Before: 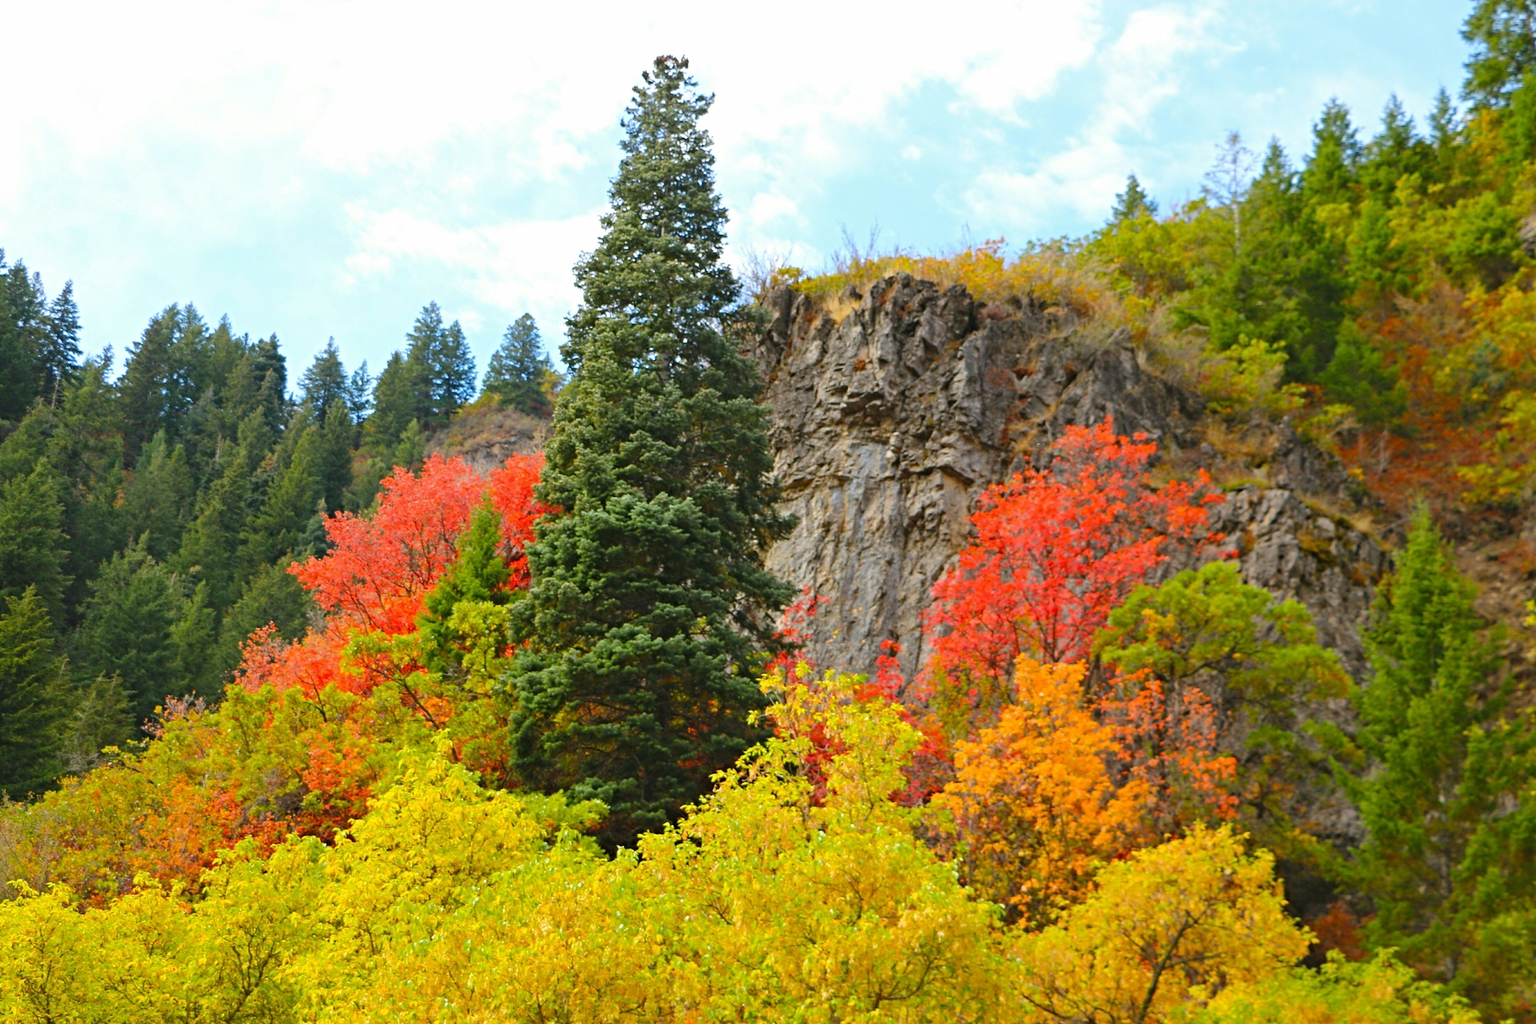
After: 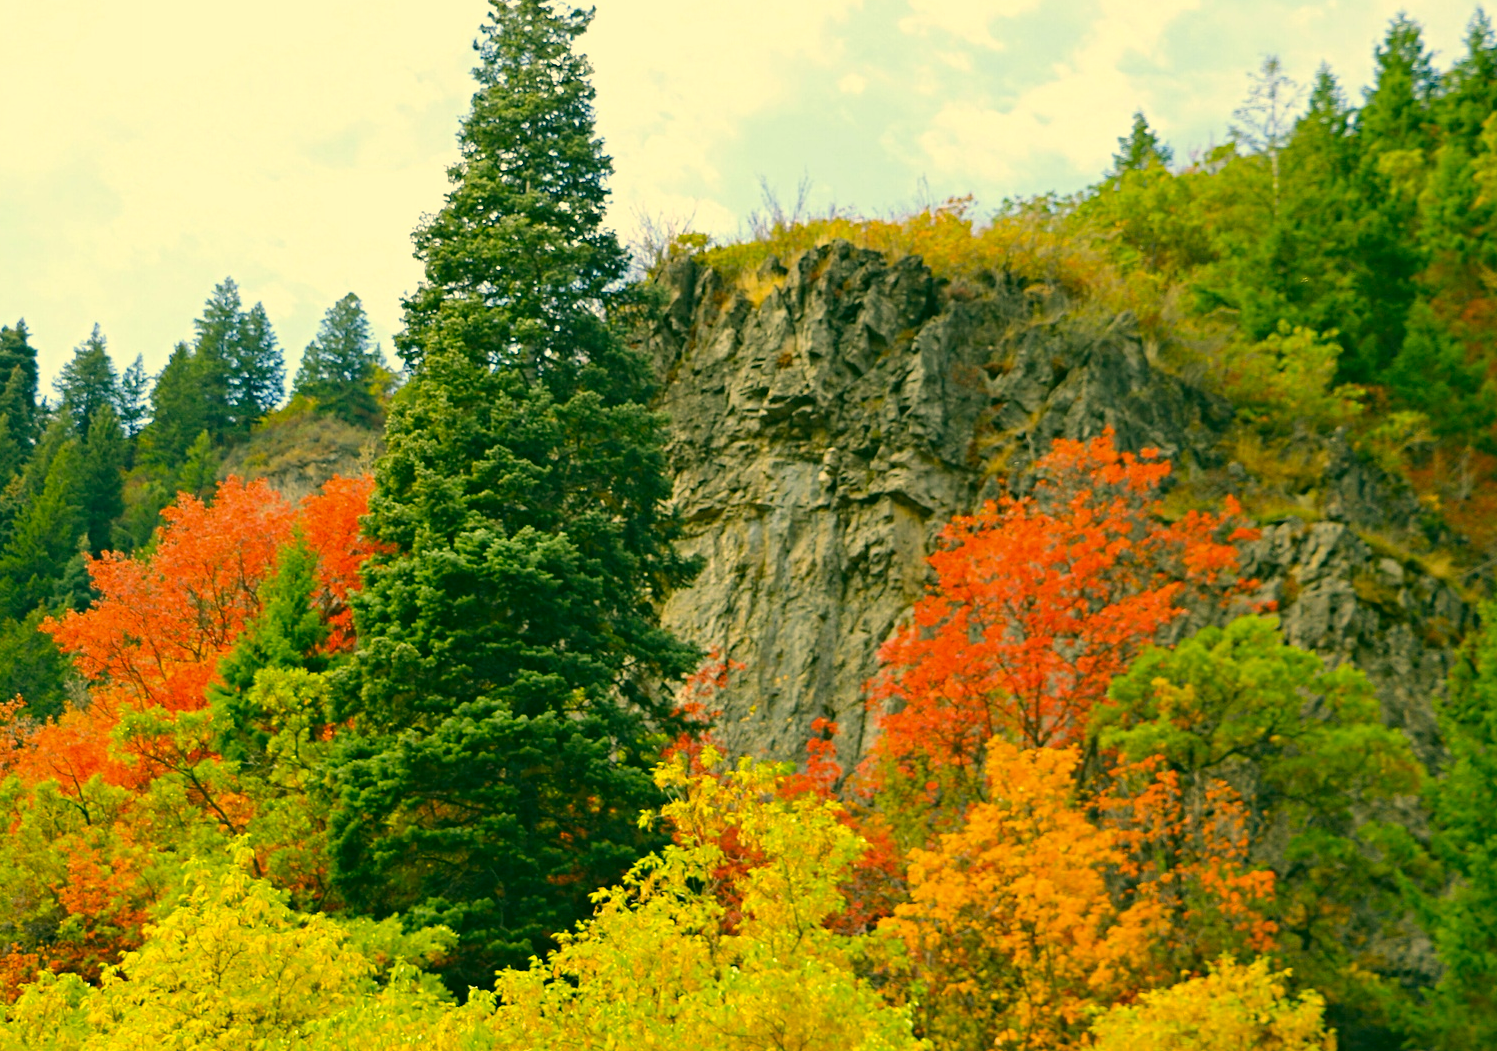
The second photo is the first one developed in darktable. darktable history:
crop: left 16.768%, top 8.653%, right 8.362%, bottom 12.485%
color correction: highlights a* 5.62, highlights b* 33.57, shadows a* -25.86, shadows b* 4.02
